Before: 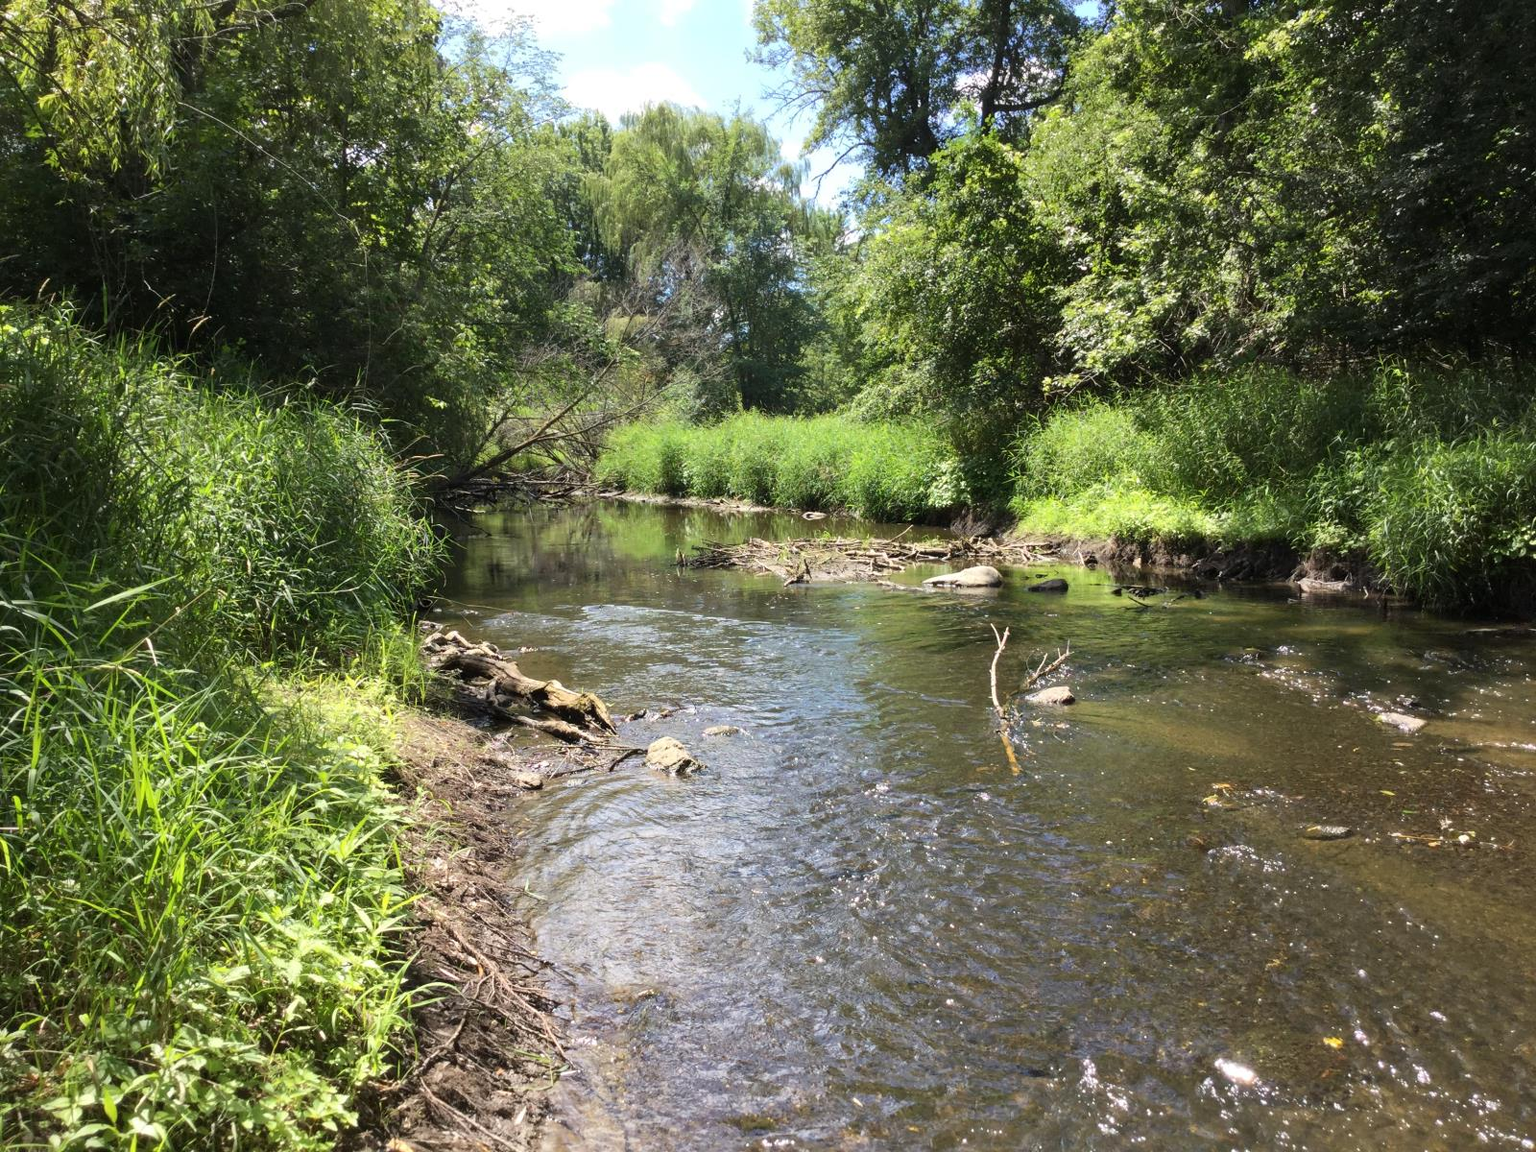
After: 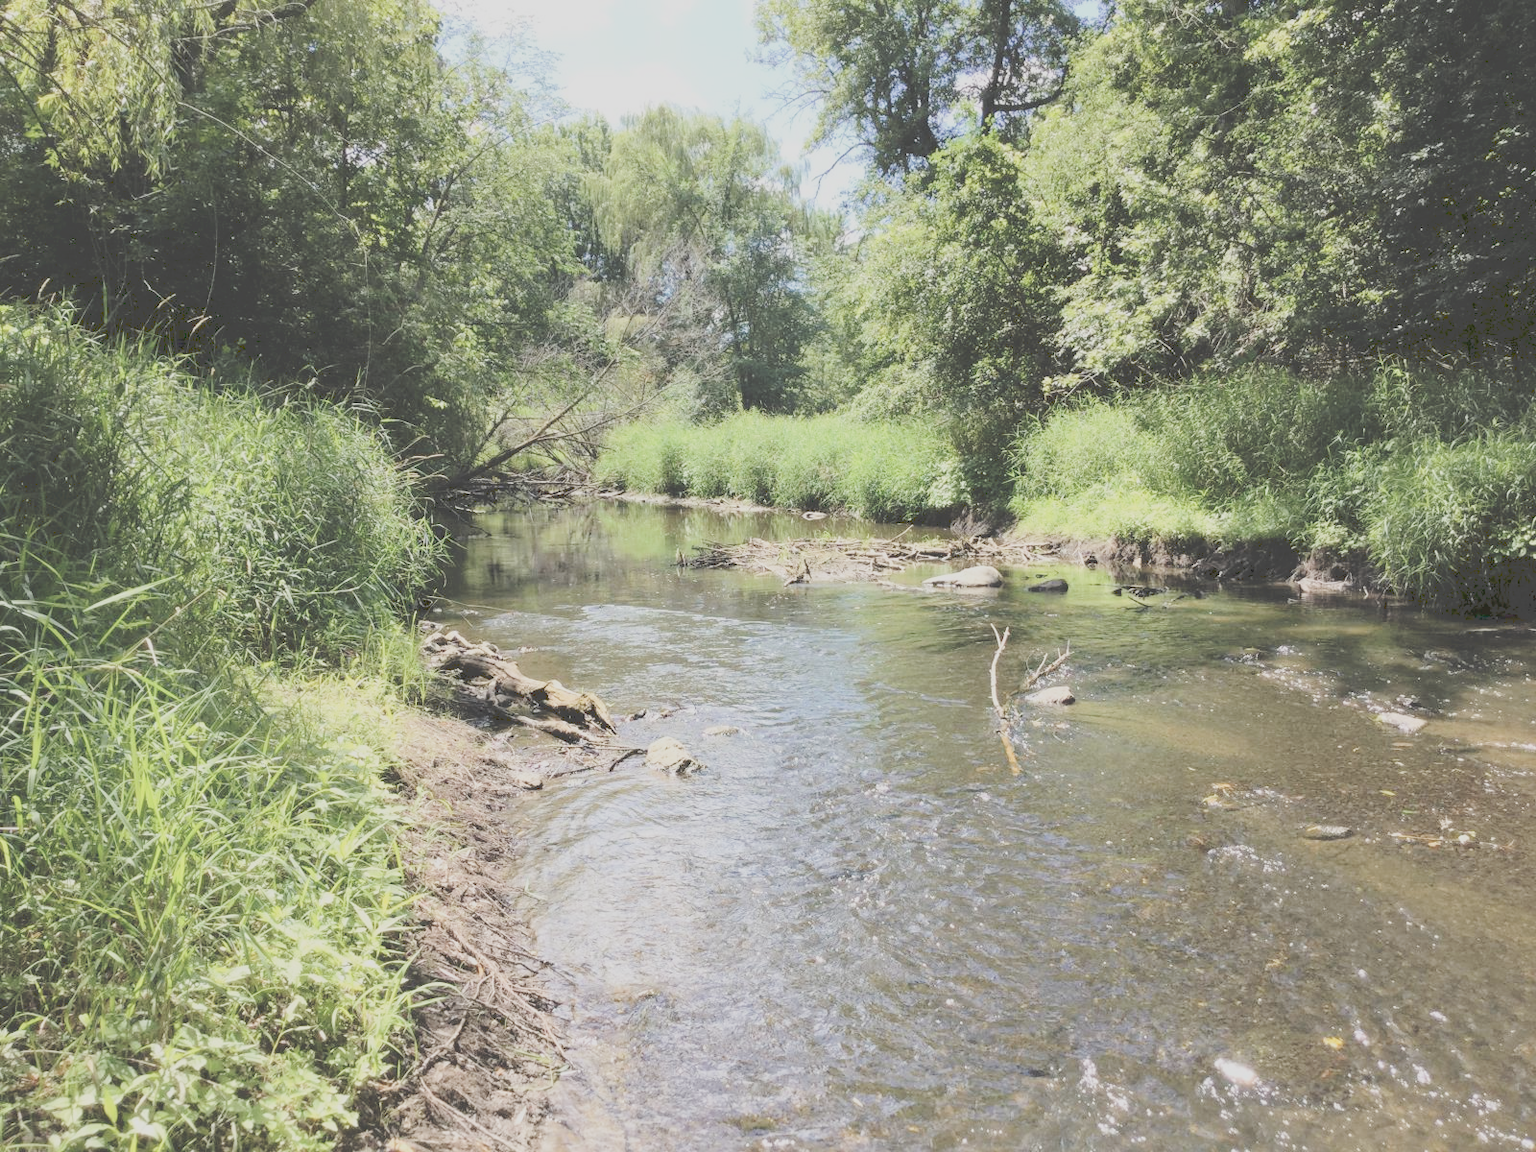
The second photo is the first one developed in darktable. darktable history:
filmic rgb: black relative exposure -7.15 EV, white relative exposure 5.36 EV, hardness 3.02
tone curve: curves: ch0 [(0, 0) (0.003, 0.275) (0.011, 0.288) (0.025, 0.309) (0.044, 0.326) (0.069, 0.346) (0.1, 0.37) (0.136, 0.396) (0.177, 0.432) (0.224, 0.473) (0.277, 0.516) (0.335, 0.566) (0.399, 0.611) (0.468, 0.661) (0.543, 0.711) (0.623, 0.761) (0.709, 0.817) (0.801, 0.867) (0.898, 0.911) (1, 1)], preserve colors none
